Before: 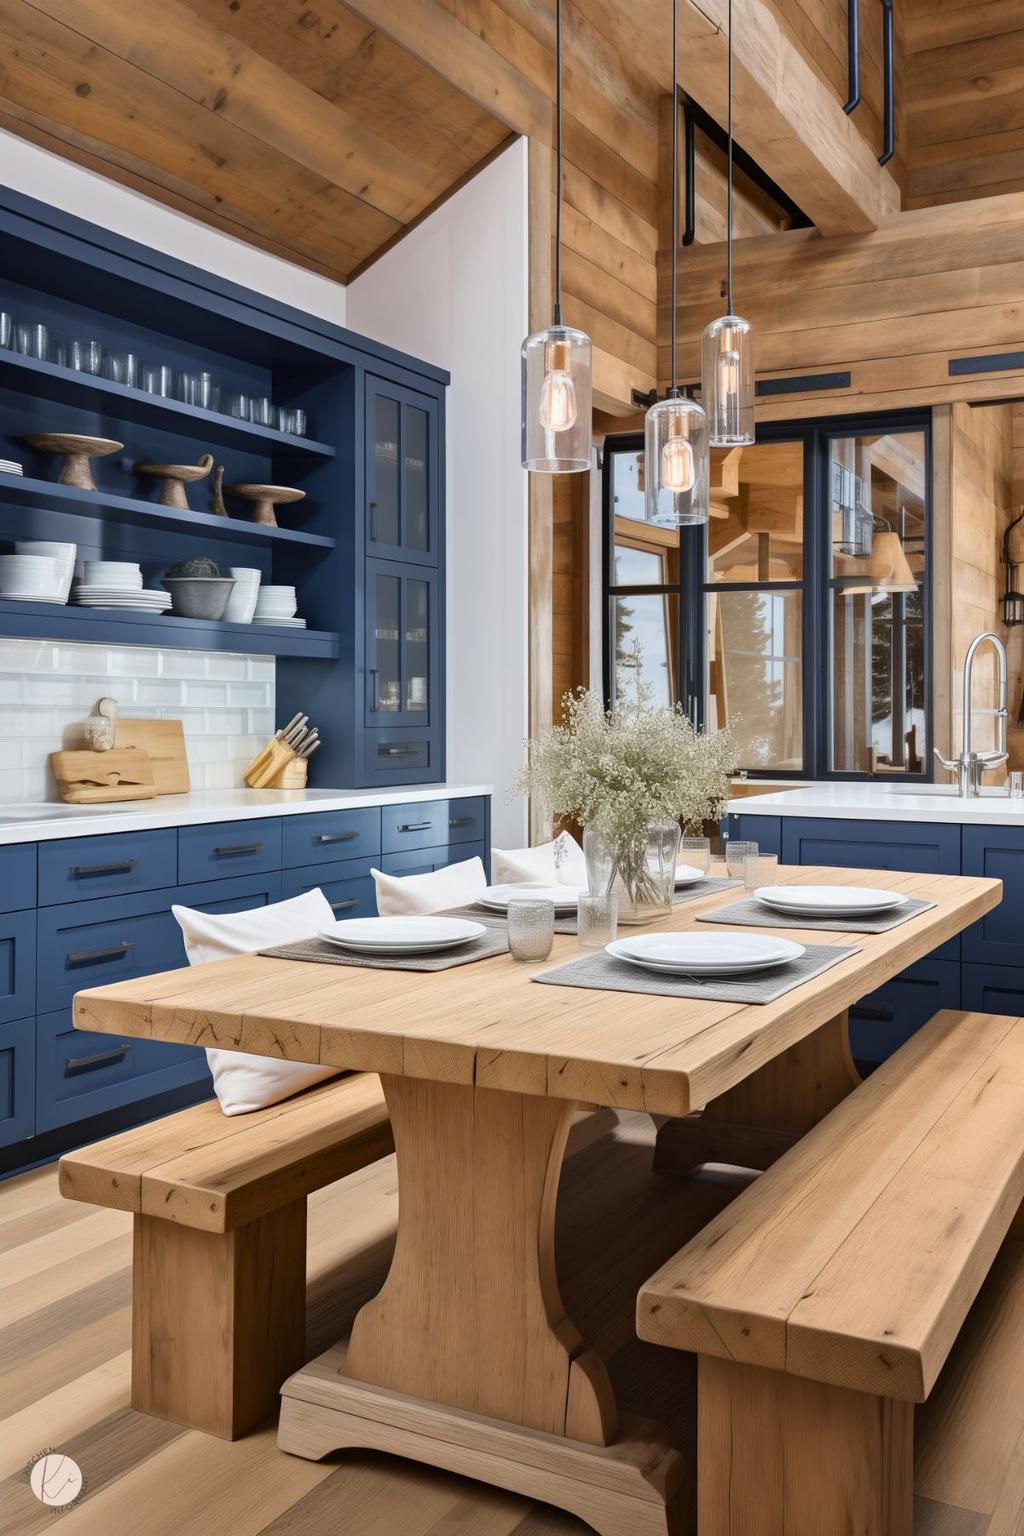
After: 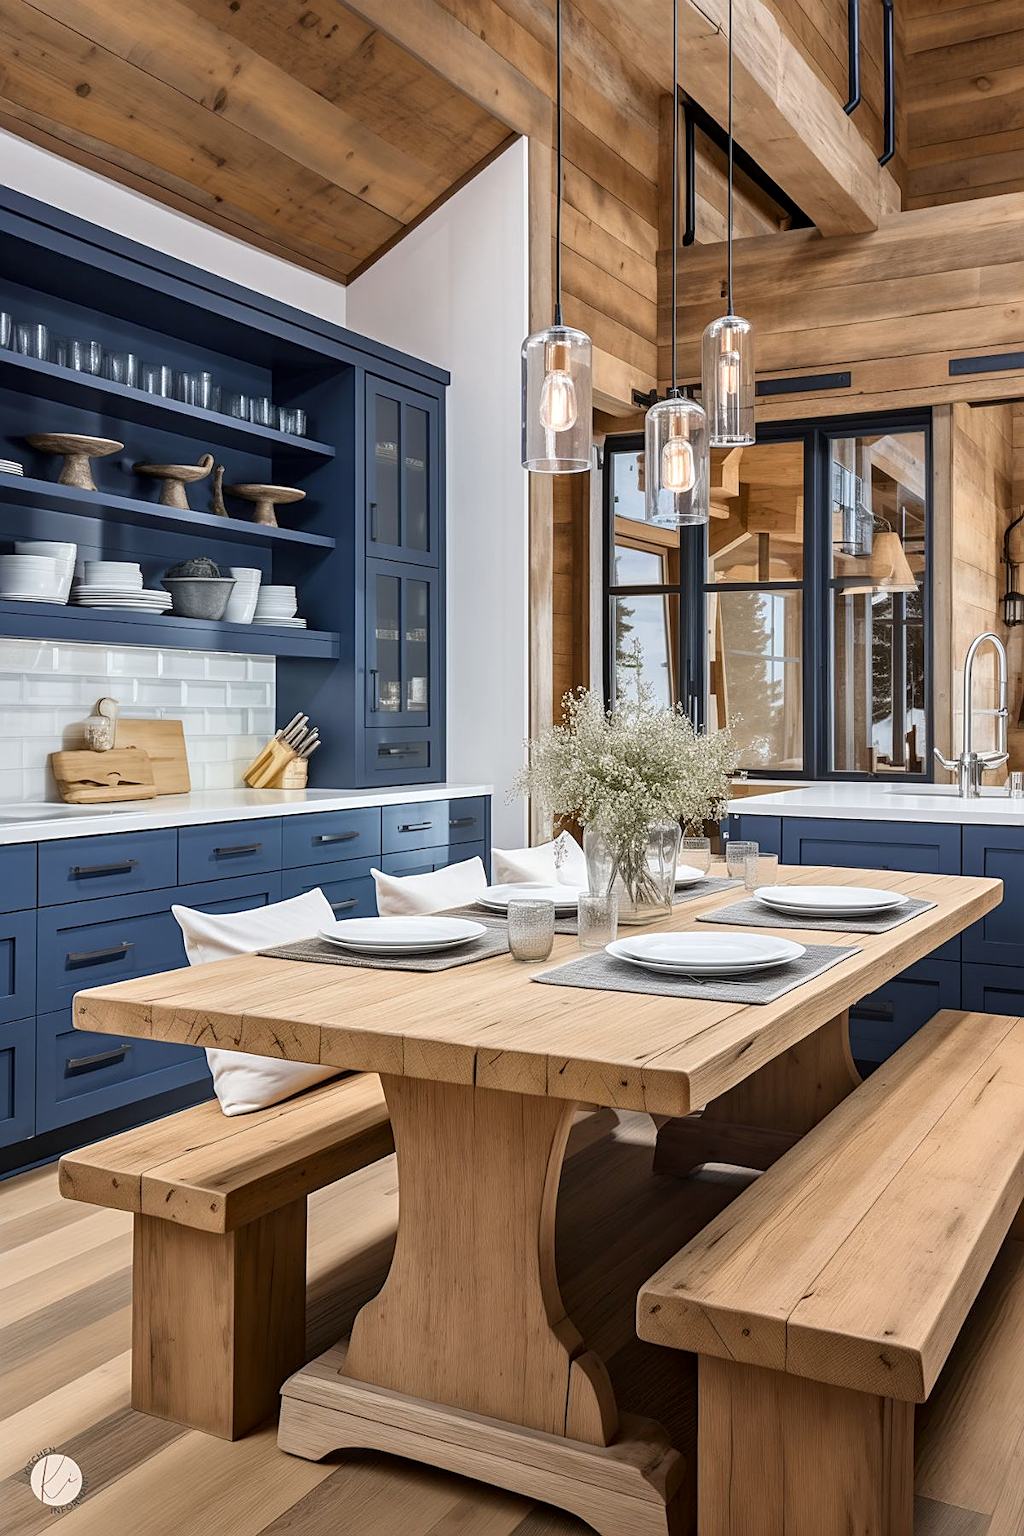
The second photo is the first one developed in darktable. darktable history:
local contrast: on, module defaults
base curve: exposure shift 0, preserve colors none
color balance: on, module defaults
contrast brightness saturation: saturation -0.05
sharpen: amount 0.55
